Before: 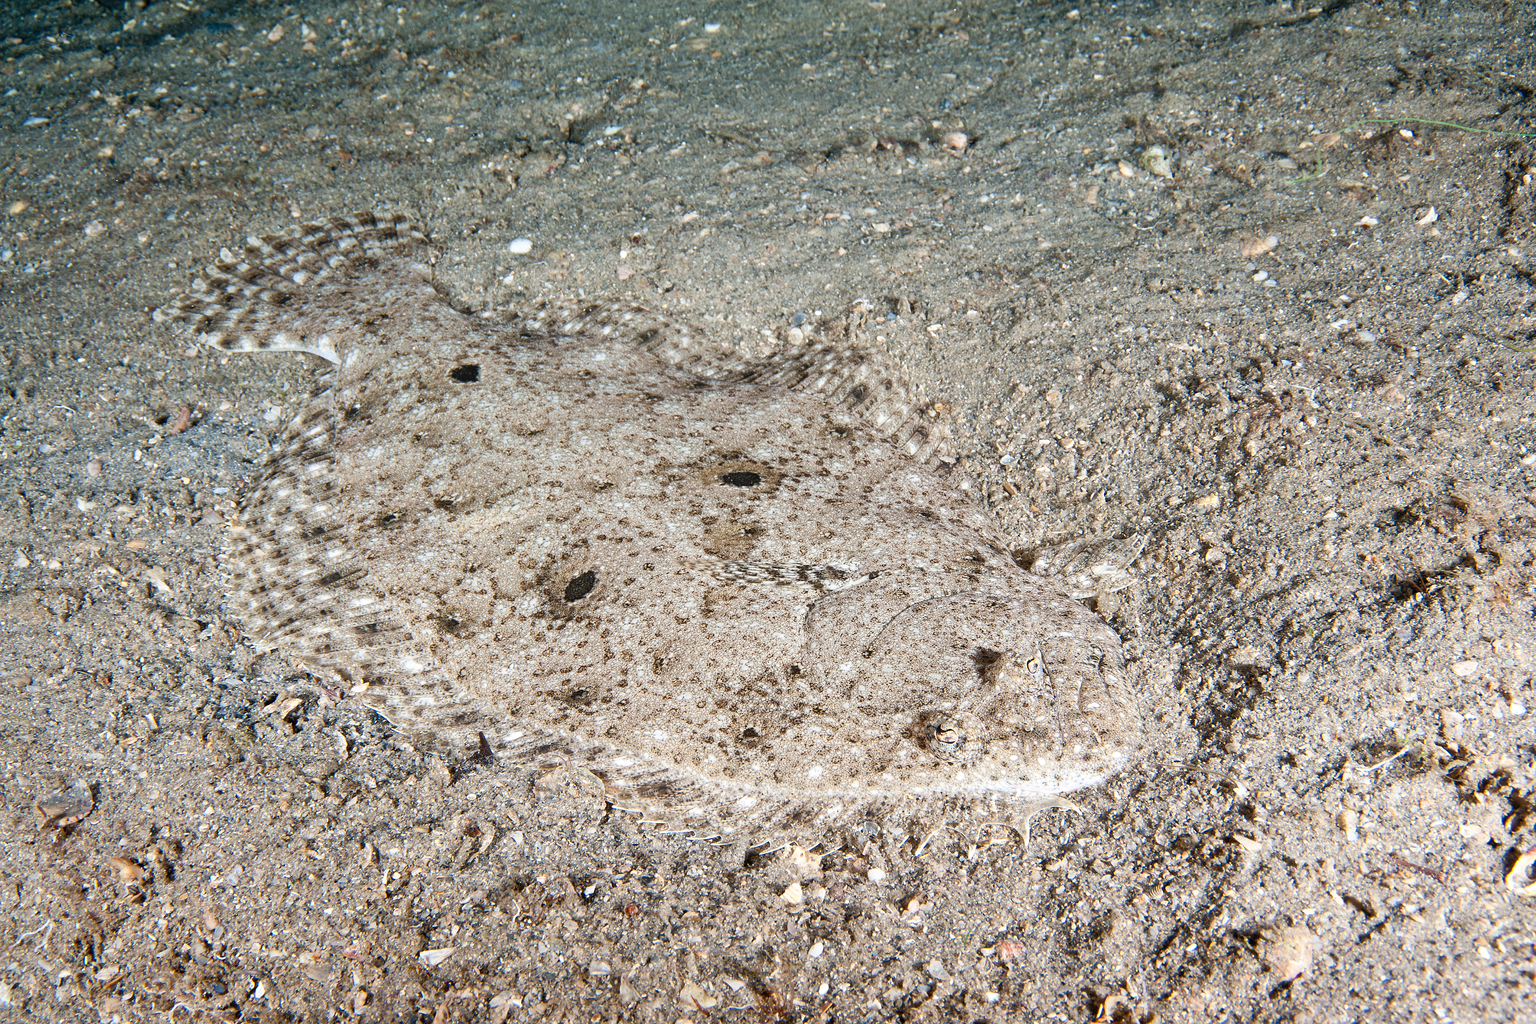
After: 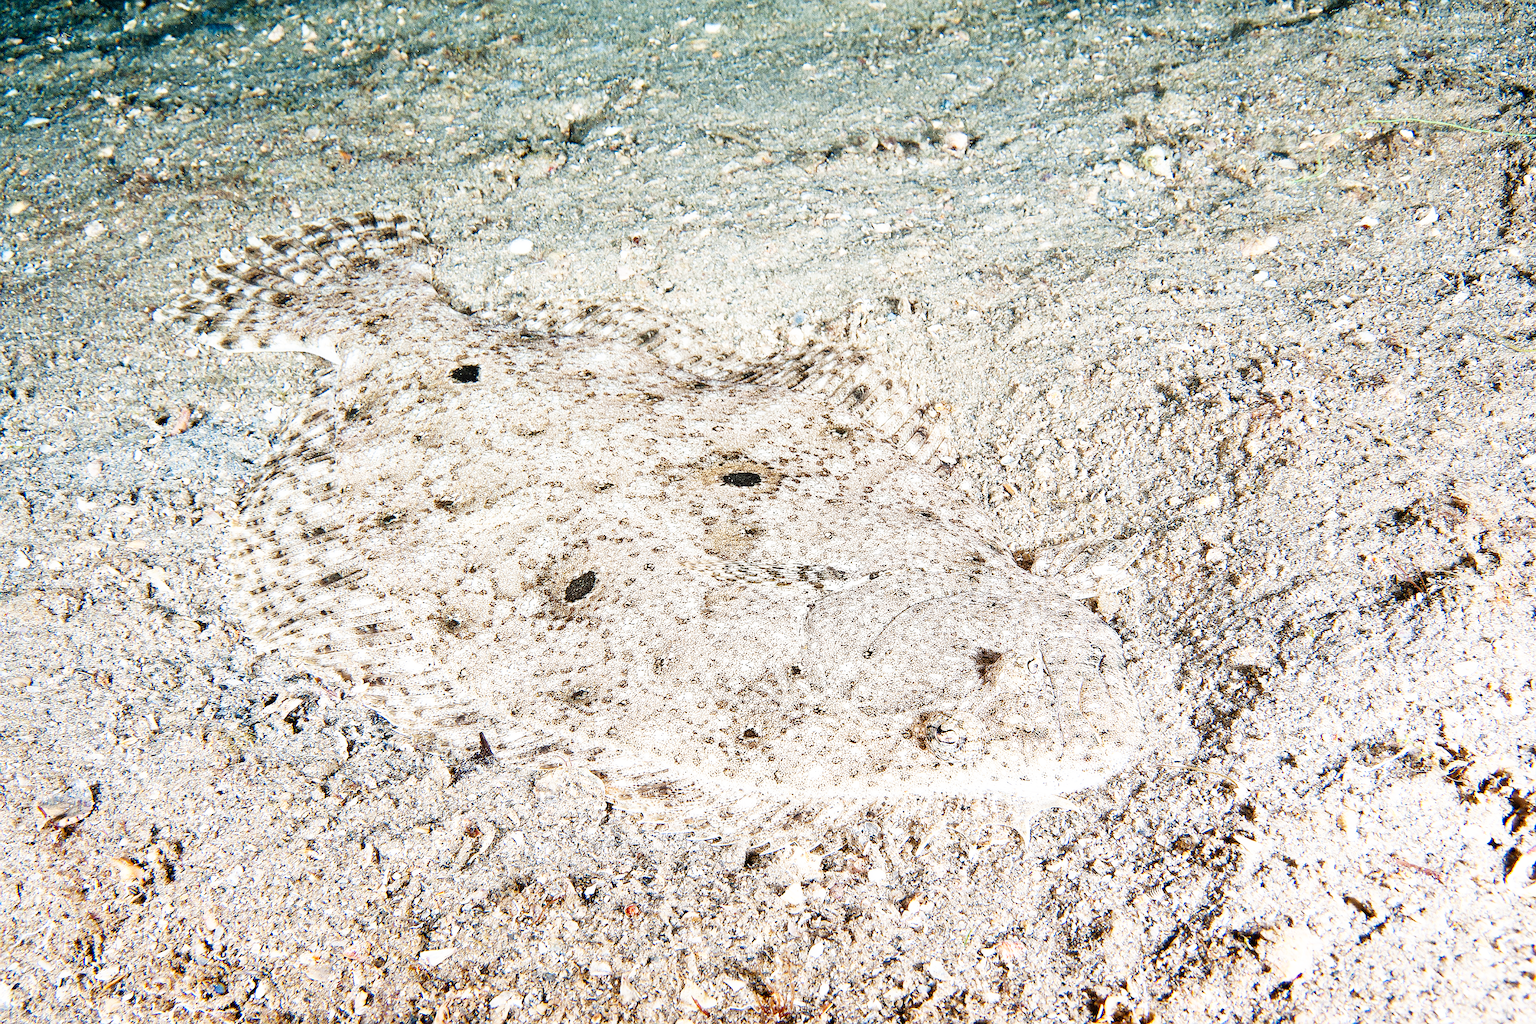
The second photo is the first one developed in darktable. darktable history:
sharpen: radius 1.4, amount 1.25, threshold 0.7
base curve: curves: ch0 [(0, 0) (0.007, 0.004) (0.027, 0.03) (0.046, 0.07) (0.207, 0.54) (0.442, 0.872) (0.673, 0.972) (1, 1)], preserve colors none
